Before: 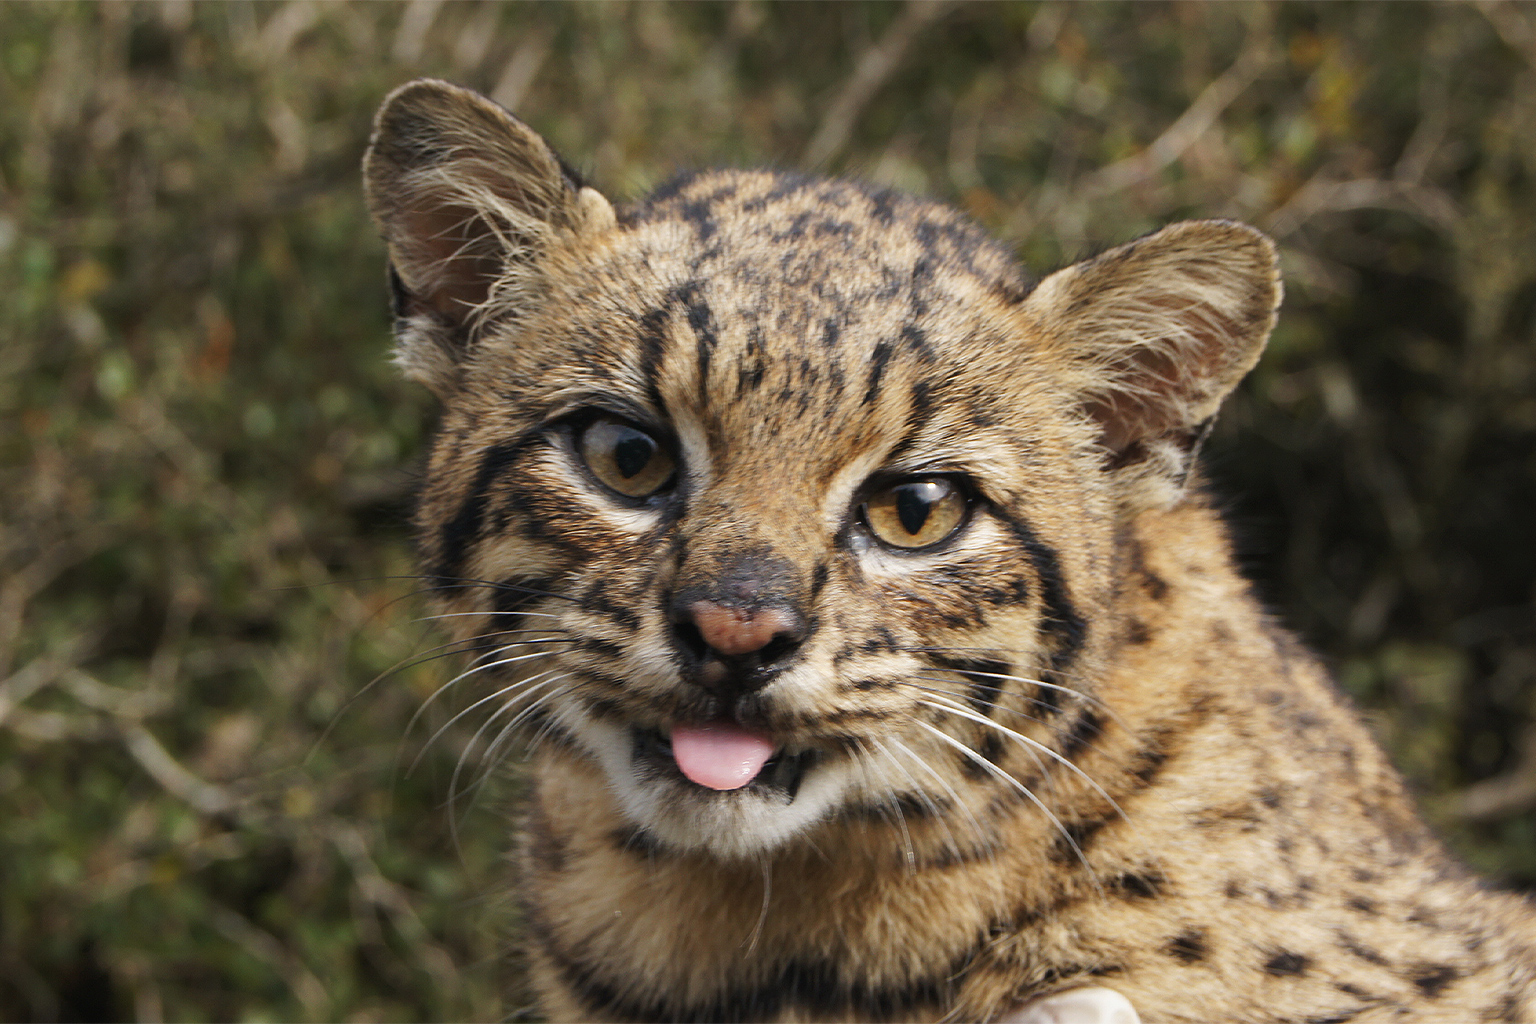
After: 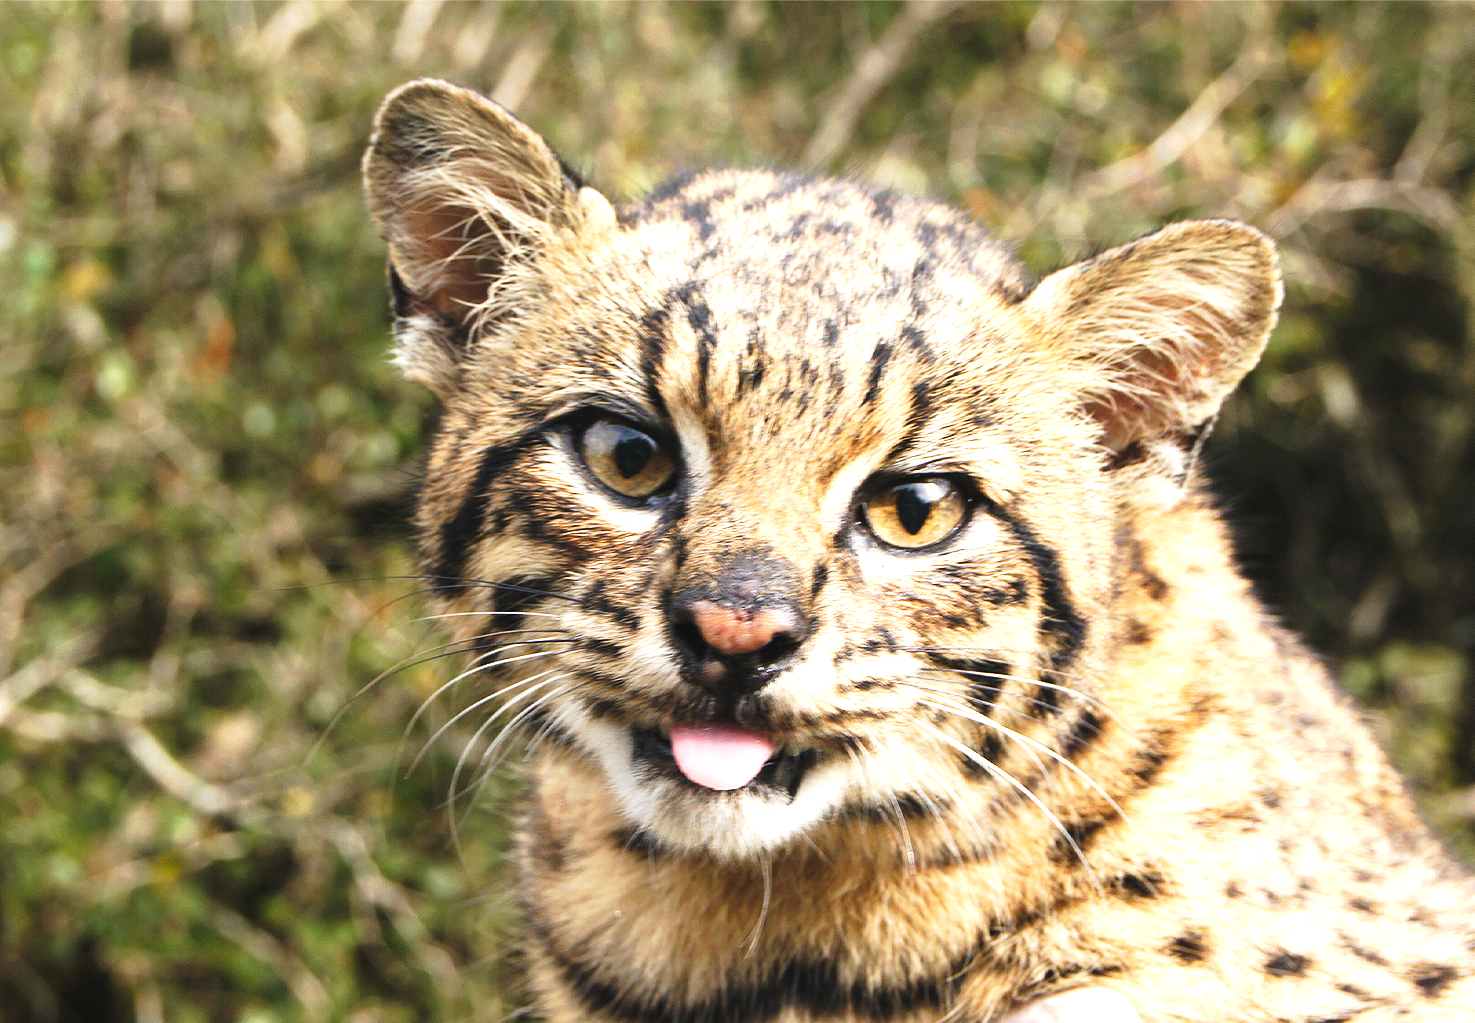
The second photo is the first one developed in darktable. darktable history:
exposure: black level correction 0, exposure 1.279 EV, compensate highlight preservation false
tone curve: curves: ch0 [(0, 0) (0.234, 0.191) (0.48, 0.534) (0.608, 0.667) (0.725, 0.809) (0.864, 0.922) (1, 1)]; ch1 [(0, 0) (0.453, 0.43) (0.5, 0.5) (0.615, 0.649) (1, 1)]; ch2 [(0, 0) (0.5, 0.5) (0.586, 0.617) (1, 1)], preserve colors none
crop: right 3.962%, bottom 0.027%
